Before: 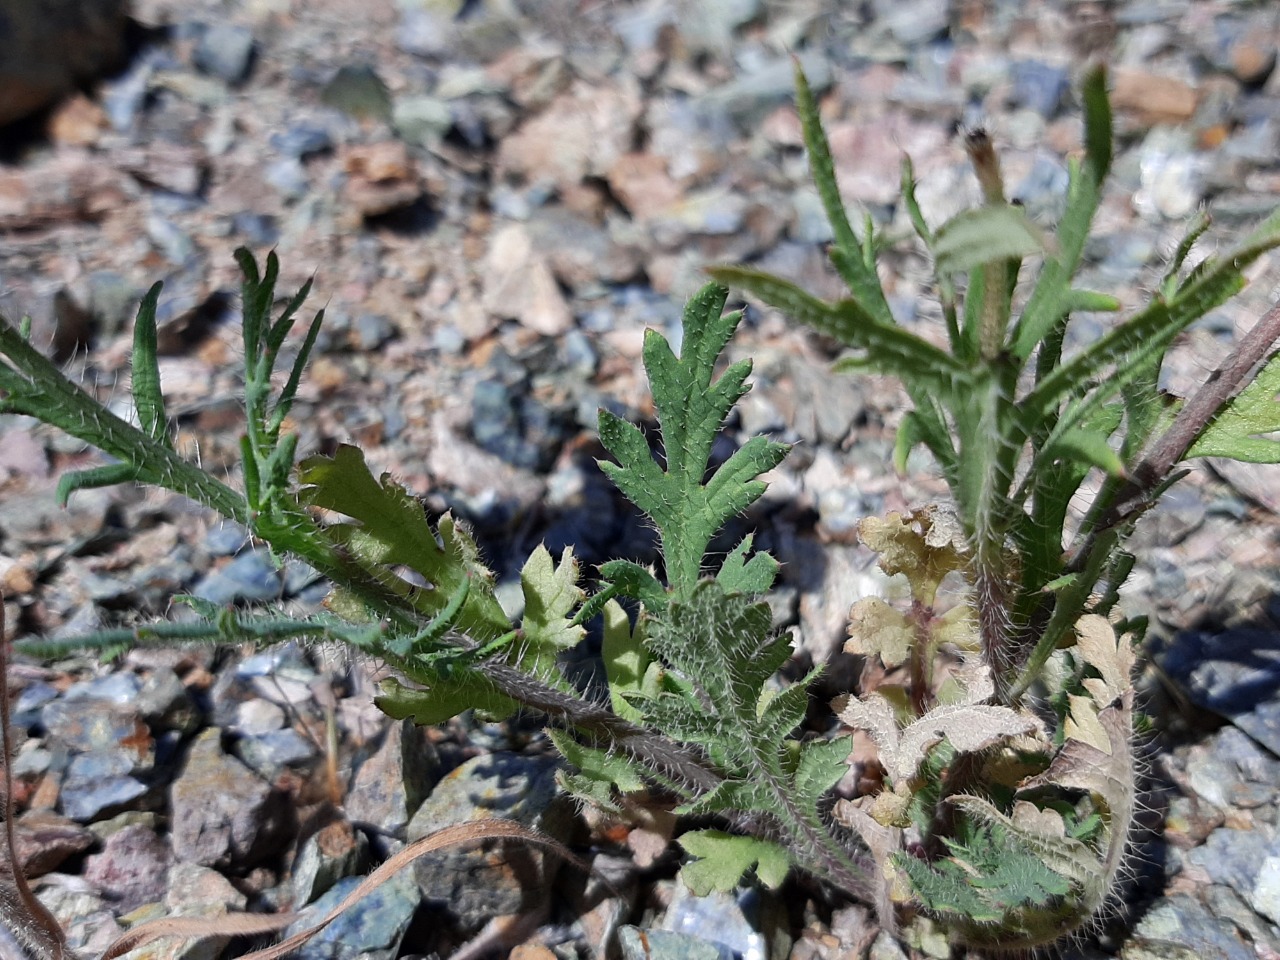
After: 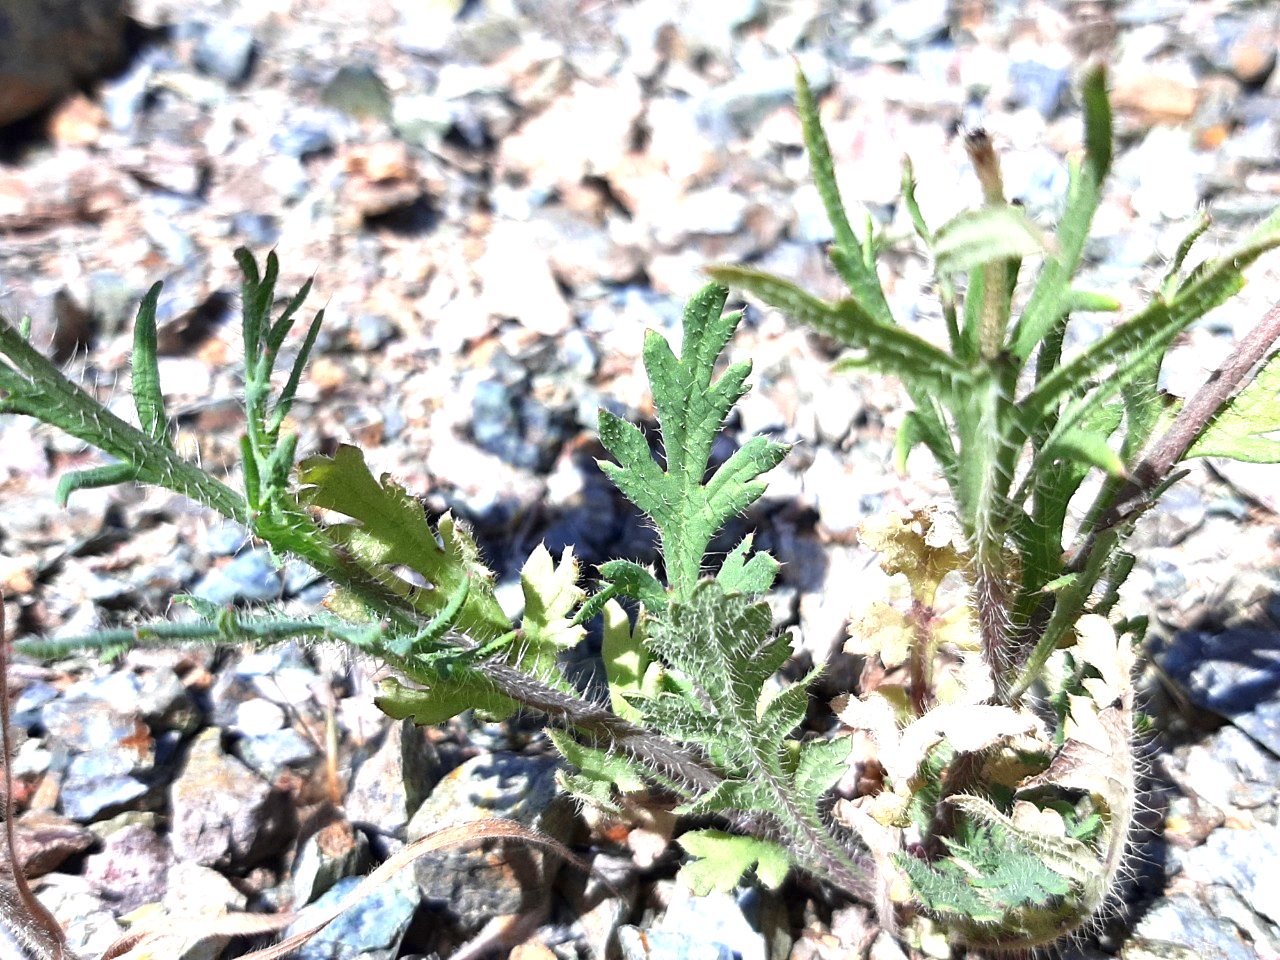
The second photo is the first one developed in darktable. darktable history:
exposure: black level correction 0, exposure 1.371 EV, compensate highlight preservation false
